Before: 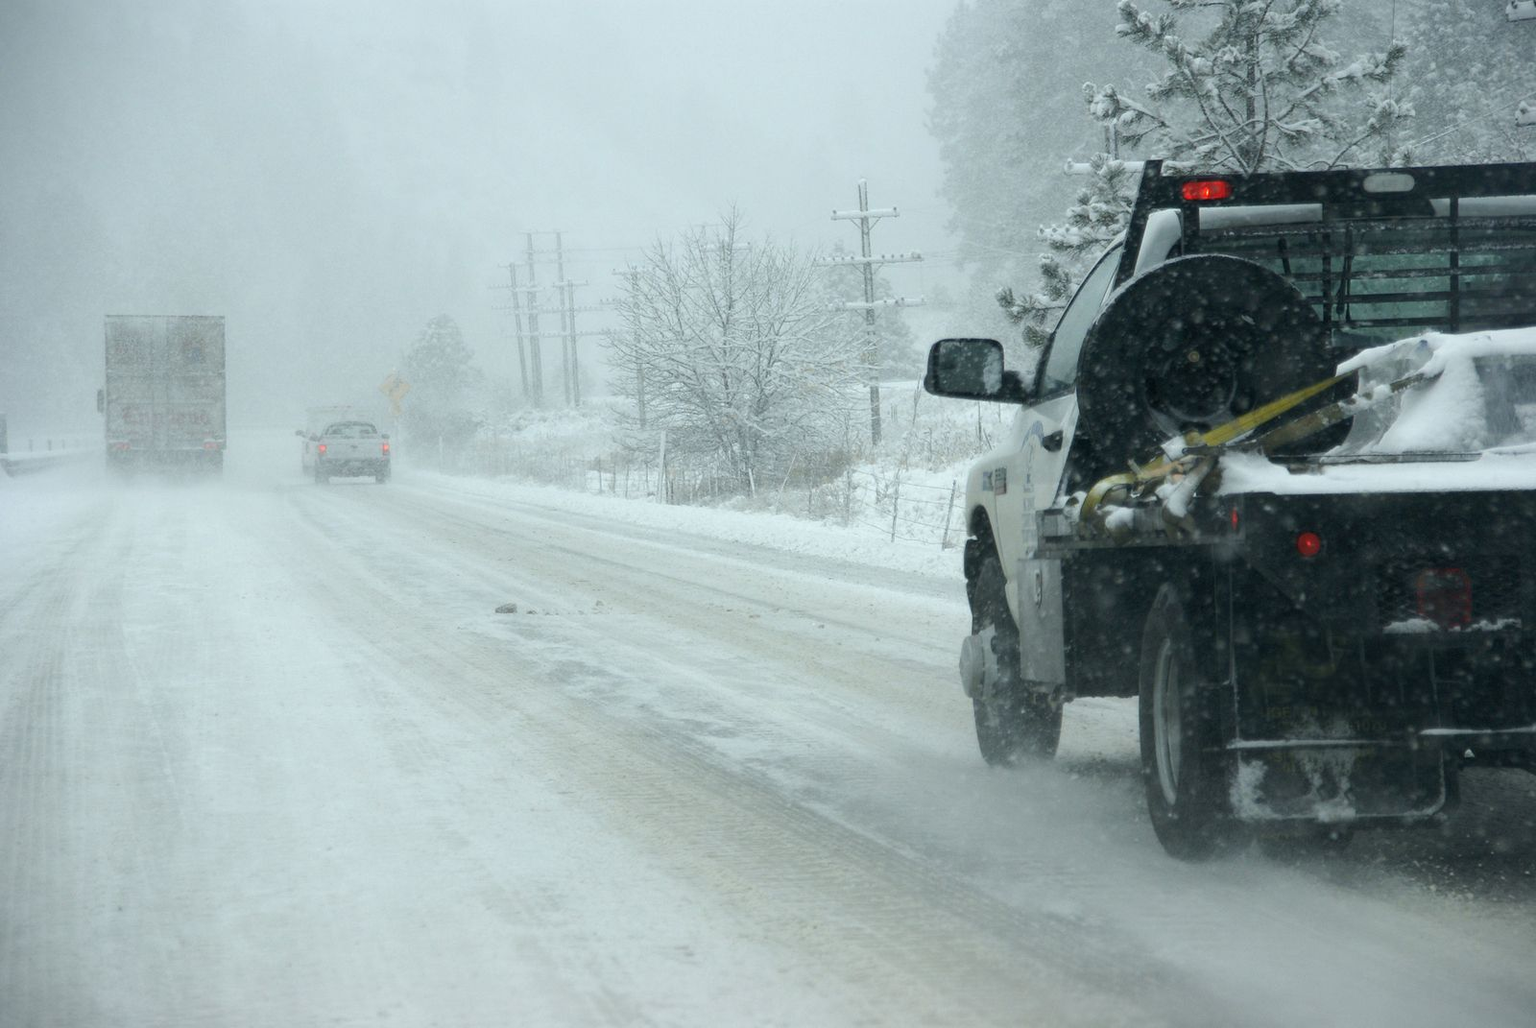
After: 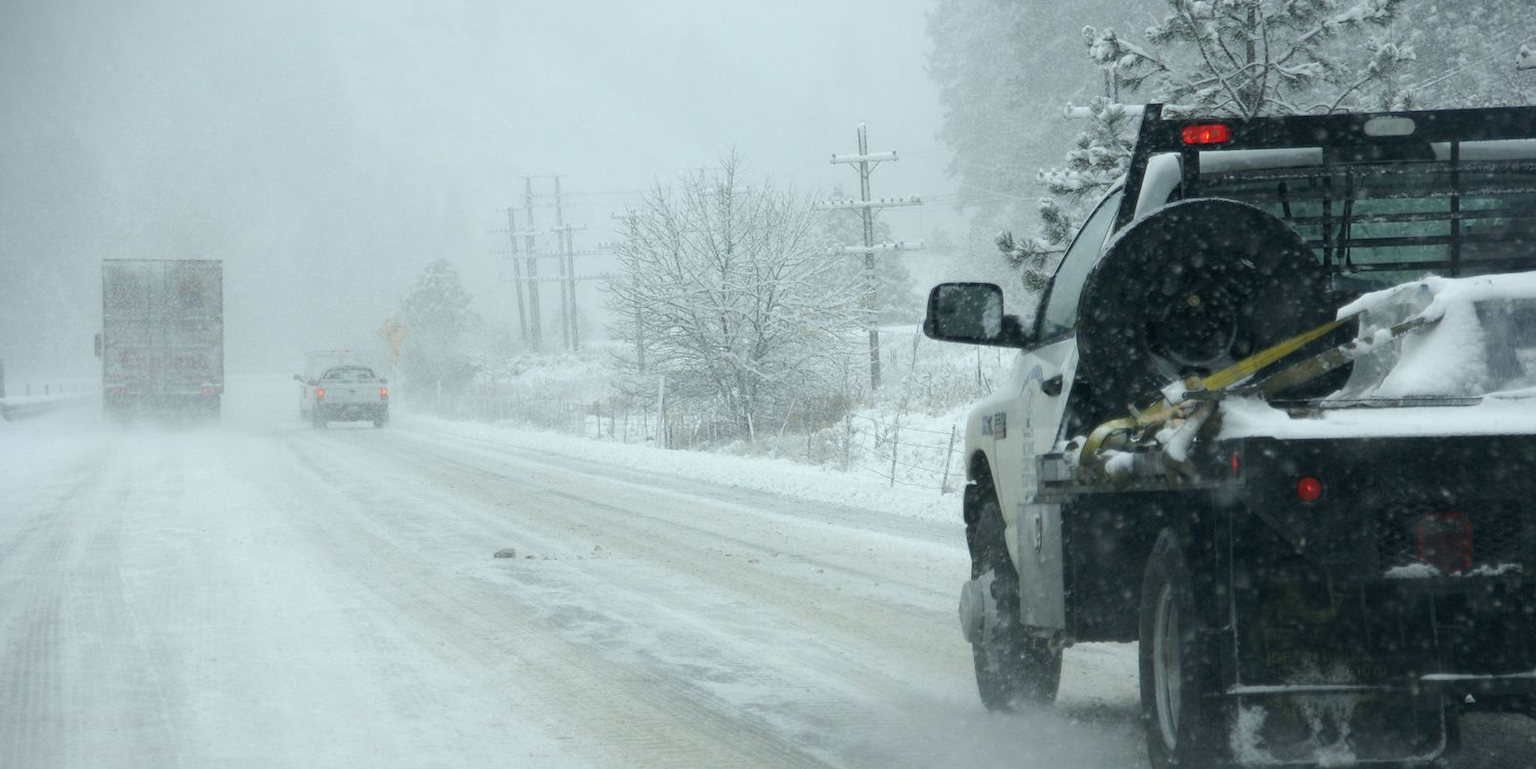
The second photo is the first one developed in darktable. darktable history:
crop: left 0.231%, top 5.529%, bottom 19.769%
